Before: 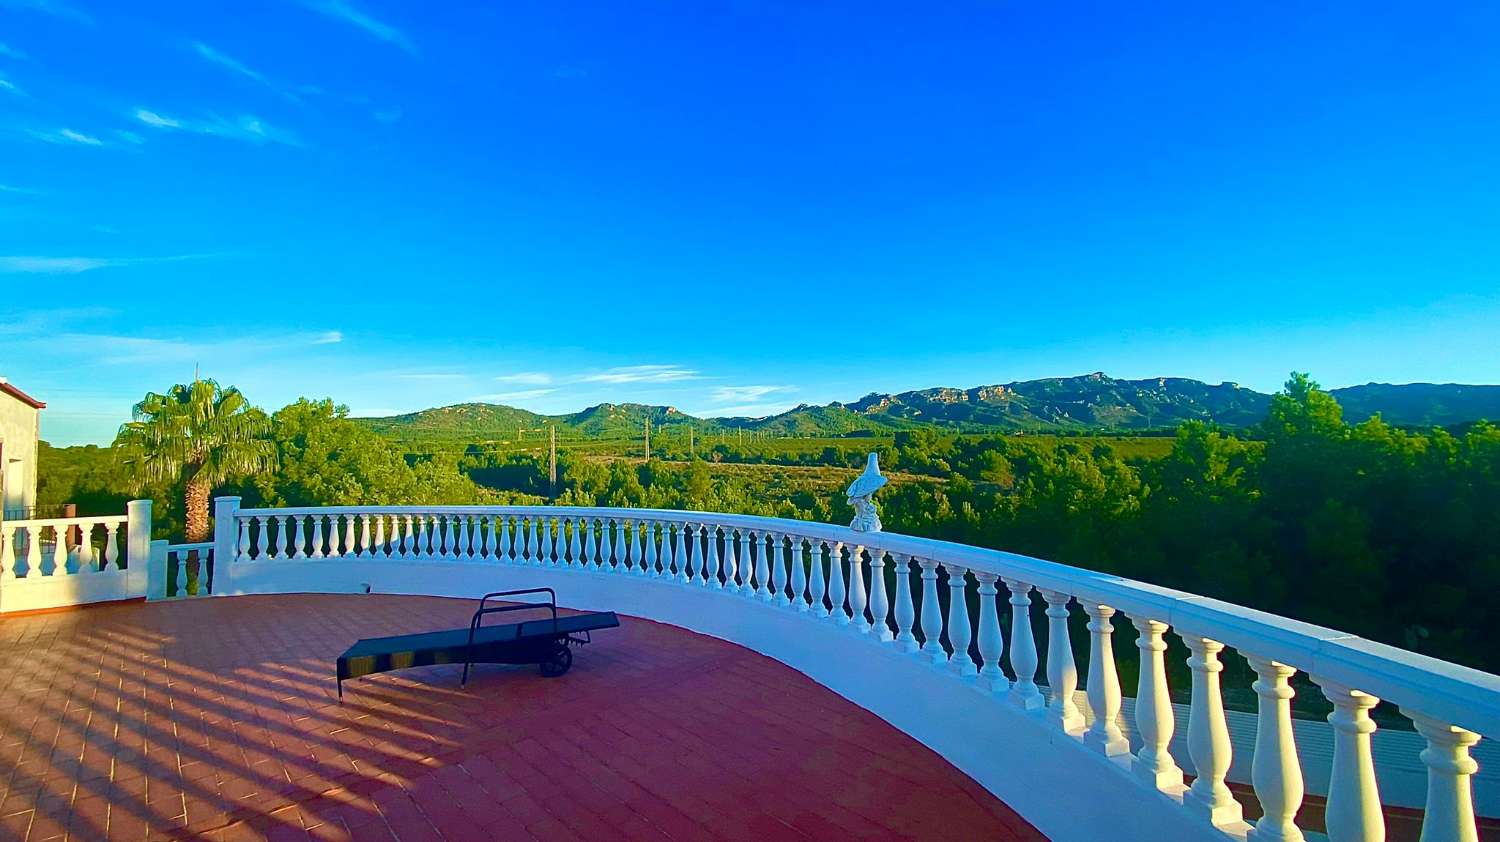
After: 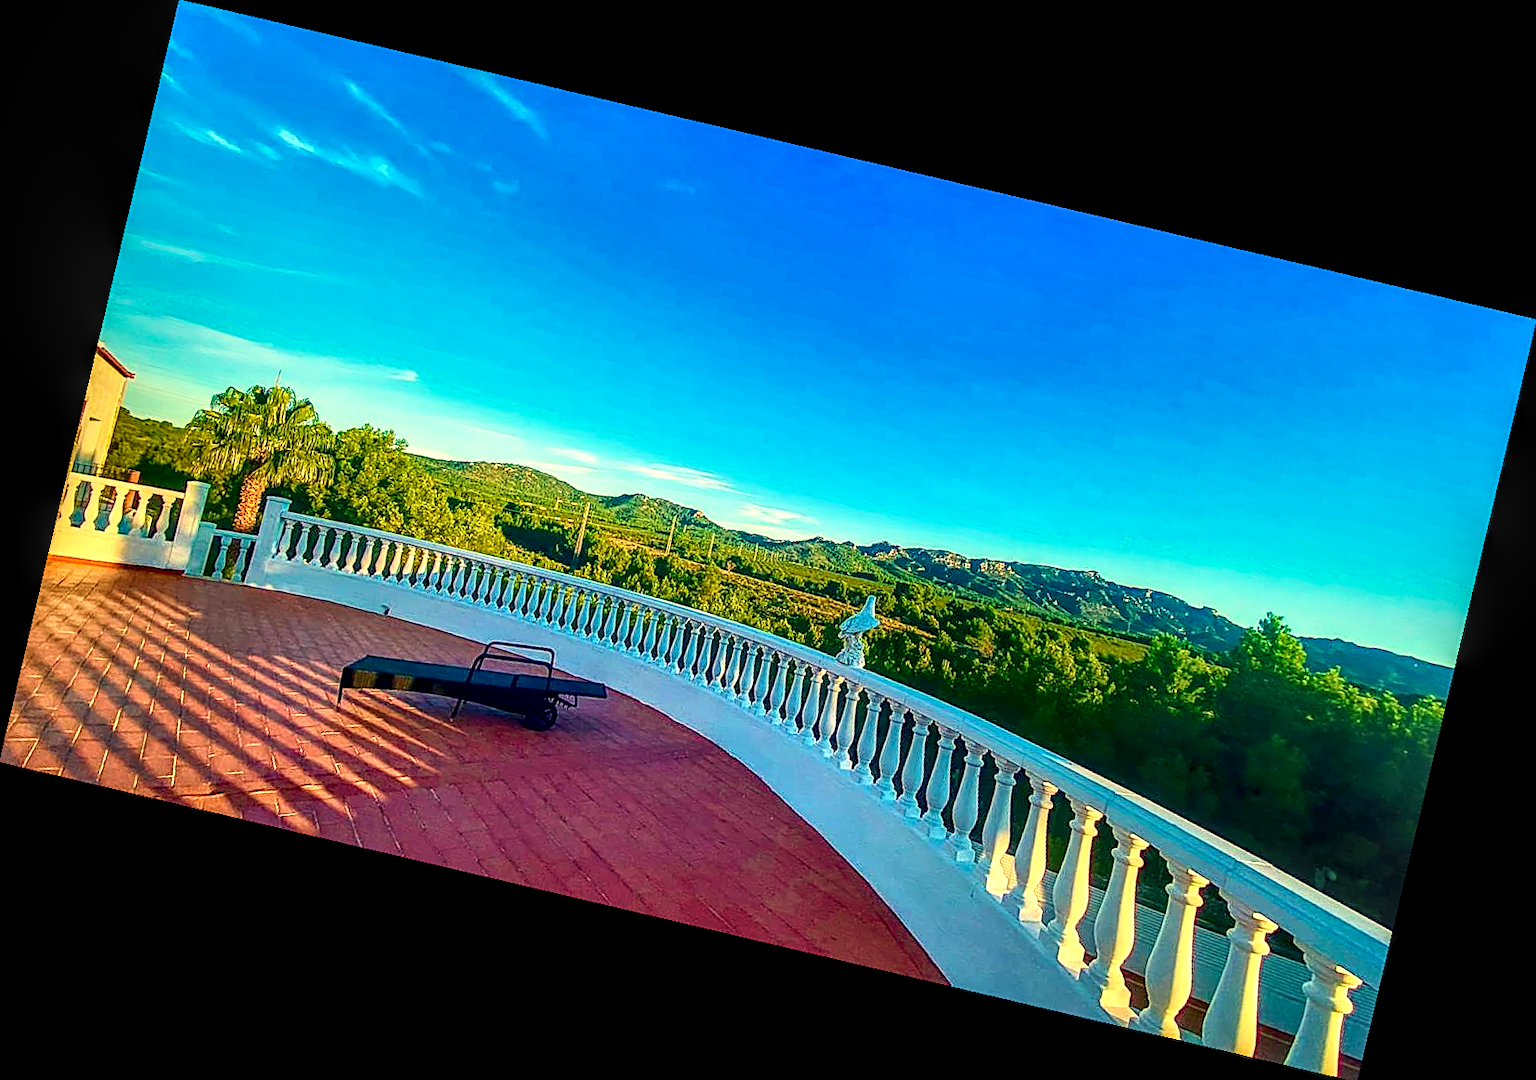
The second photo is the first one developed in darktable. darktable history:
white balance: red 1.138, green 0.996, blue 0.812
contrast brightness saturation: contrast 0.2, brightness 0.16, saturation 0.22
sharpen: on, module defaults
local contrast: highlights 12%, shadows 38%, detail 183%, midtone range 0.471
rotate and perspective: rotation 13.27°, automatic cropping off
